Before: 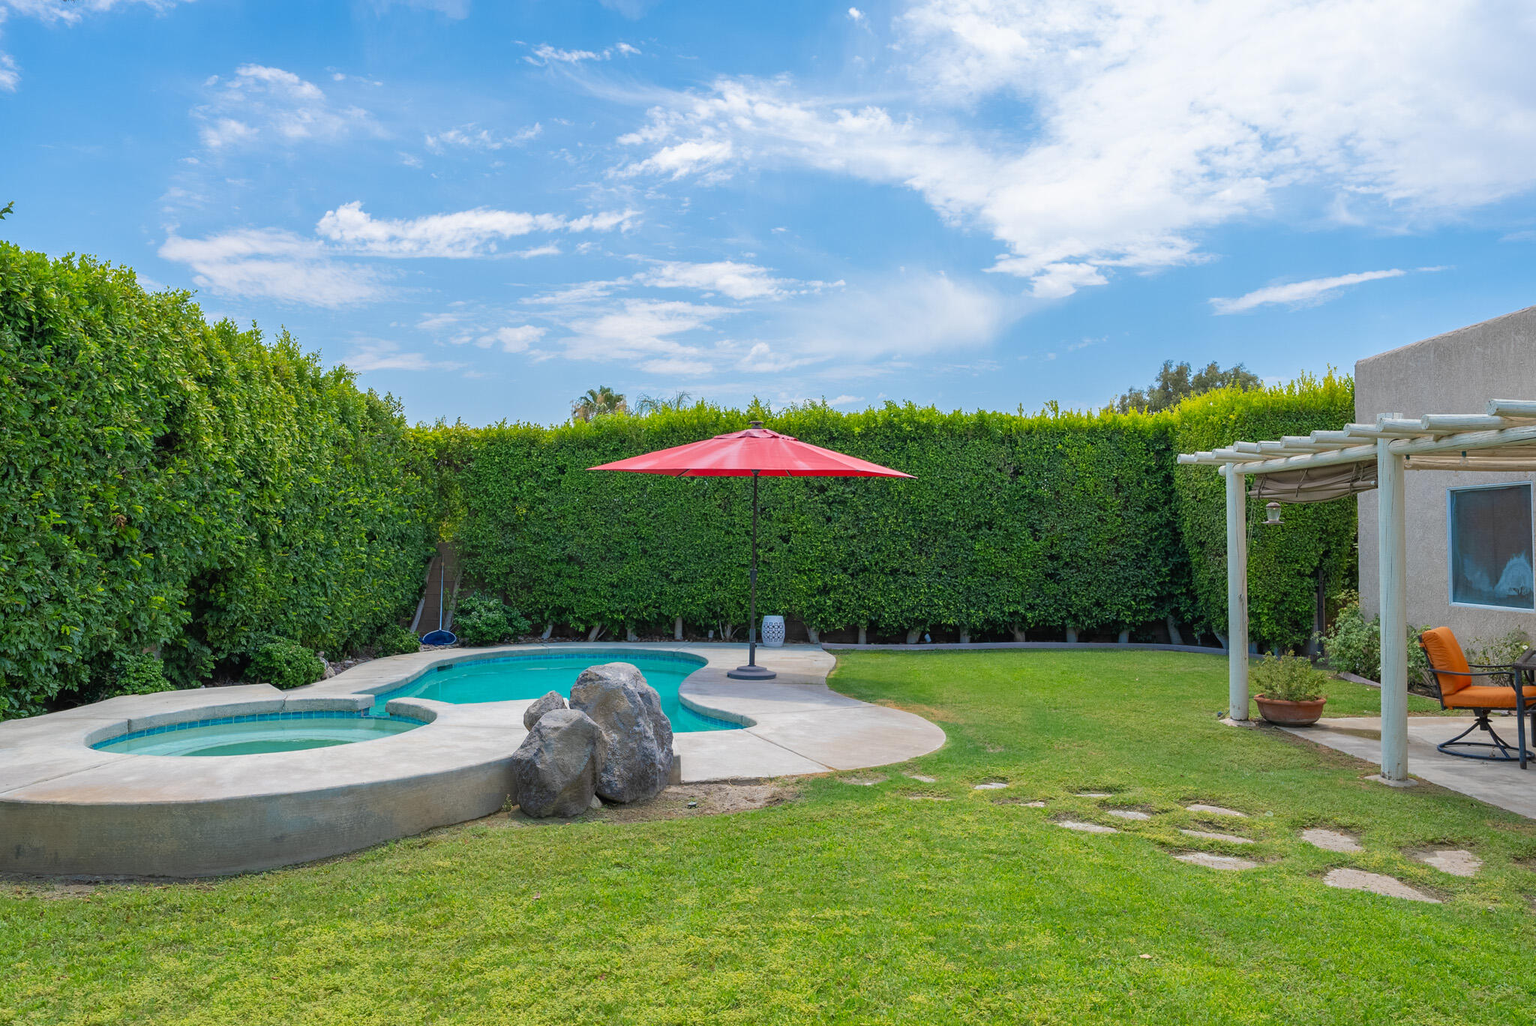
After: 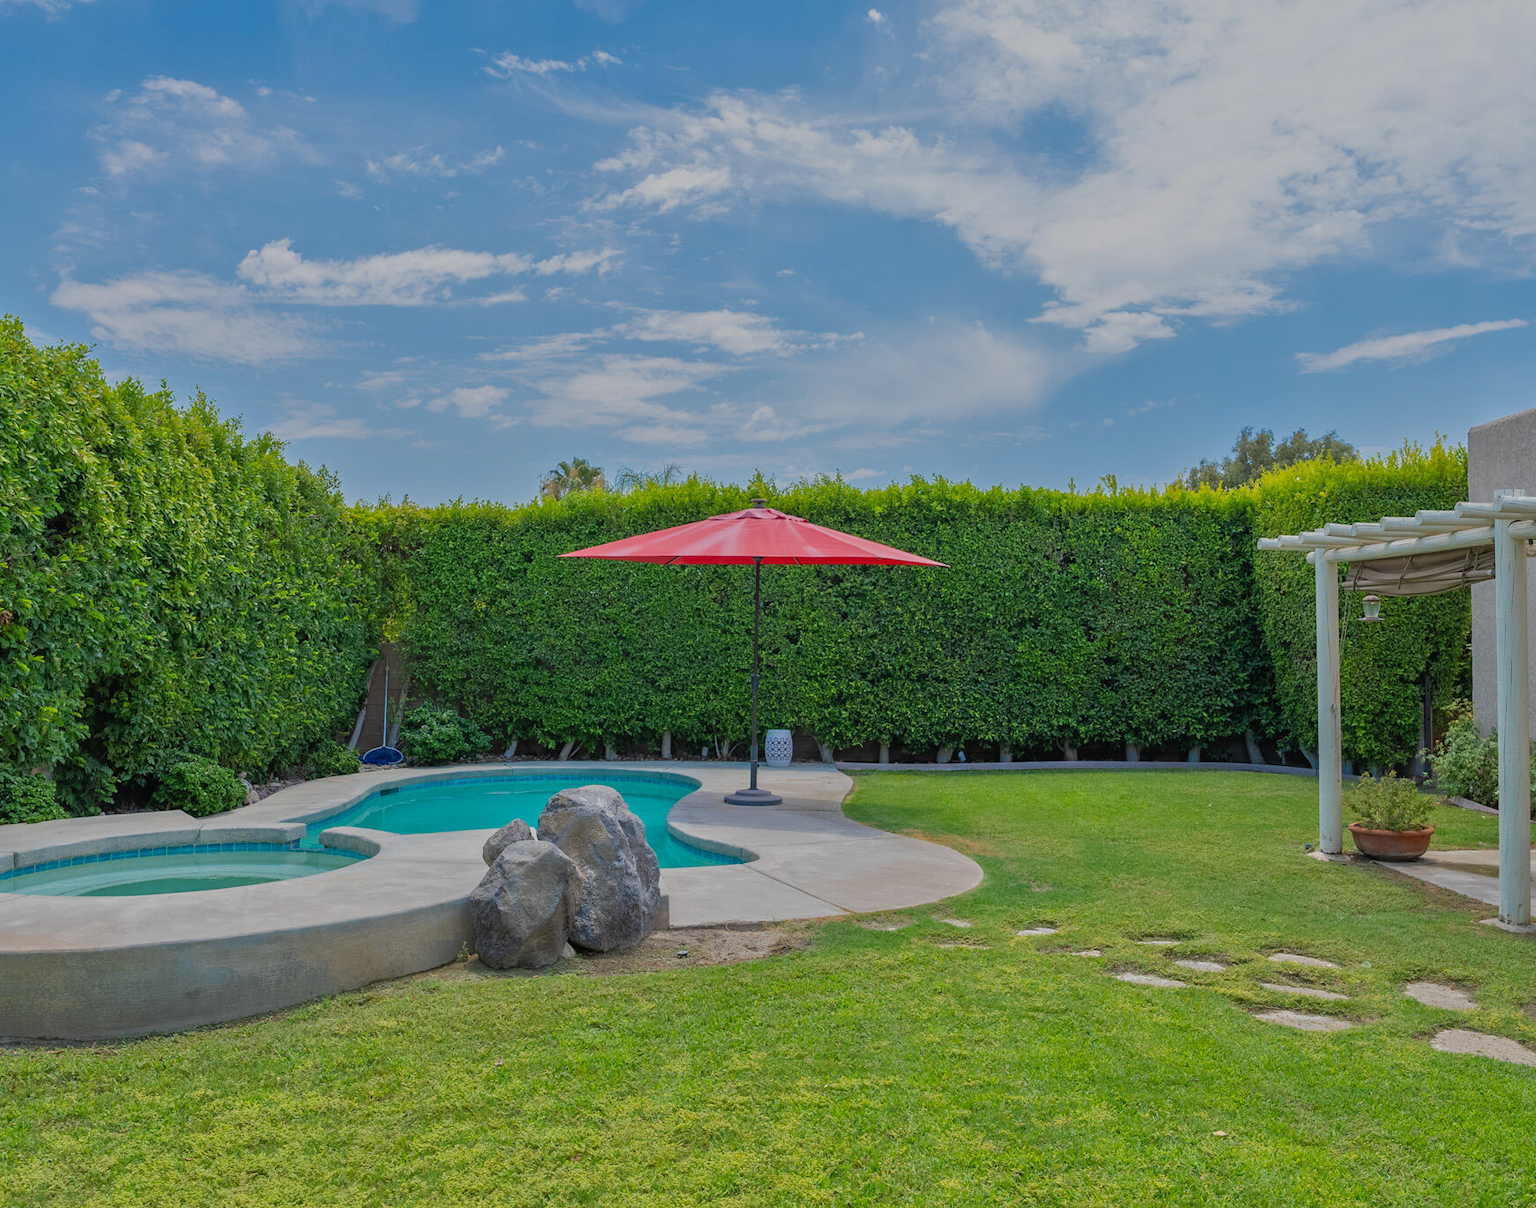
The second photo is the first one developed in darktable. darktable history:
white balance: emerald 1
tone equalizer: -8 EV -0.002 EV, -7 EV 0.005 EV, -6 EV -0.008 EV, -5 EV 0.007 EV, -4 EV -0.042 EV, -3 EV -0.233 EV, -2 EV -0.662 EV, -1 EV -0.983 EV, +0 EV -0.969 EV, smoothing diameter 2%, edges refinement/feathering 20, mask exposure compensation -1.57 EV, filter diffusion 5
crop: left 7.598%, right 7.873%
